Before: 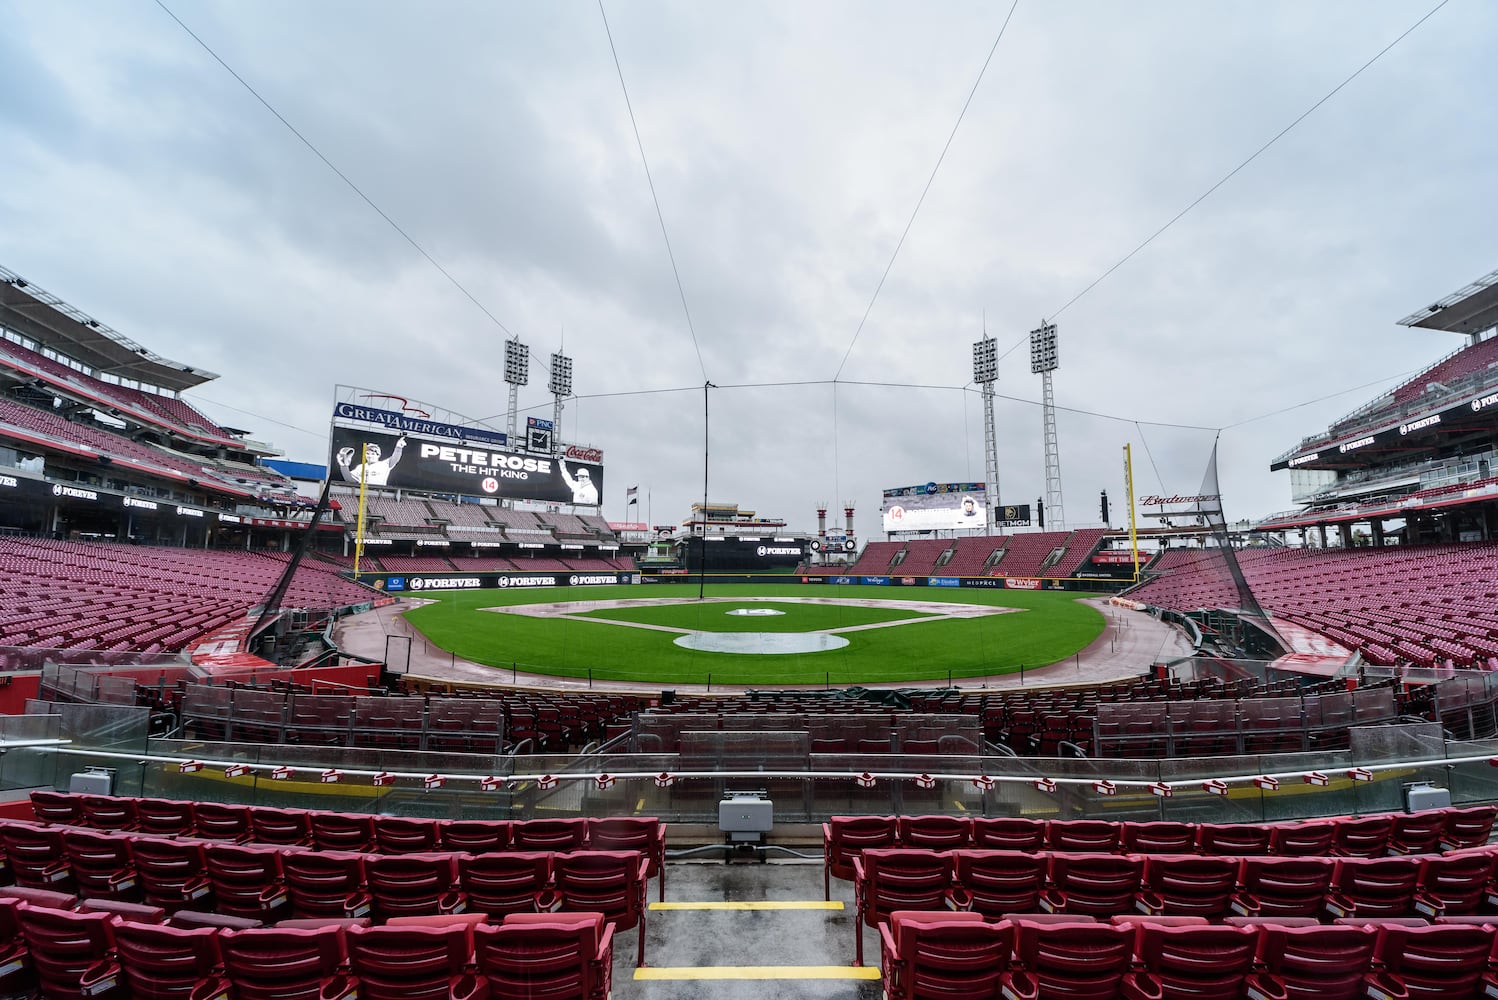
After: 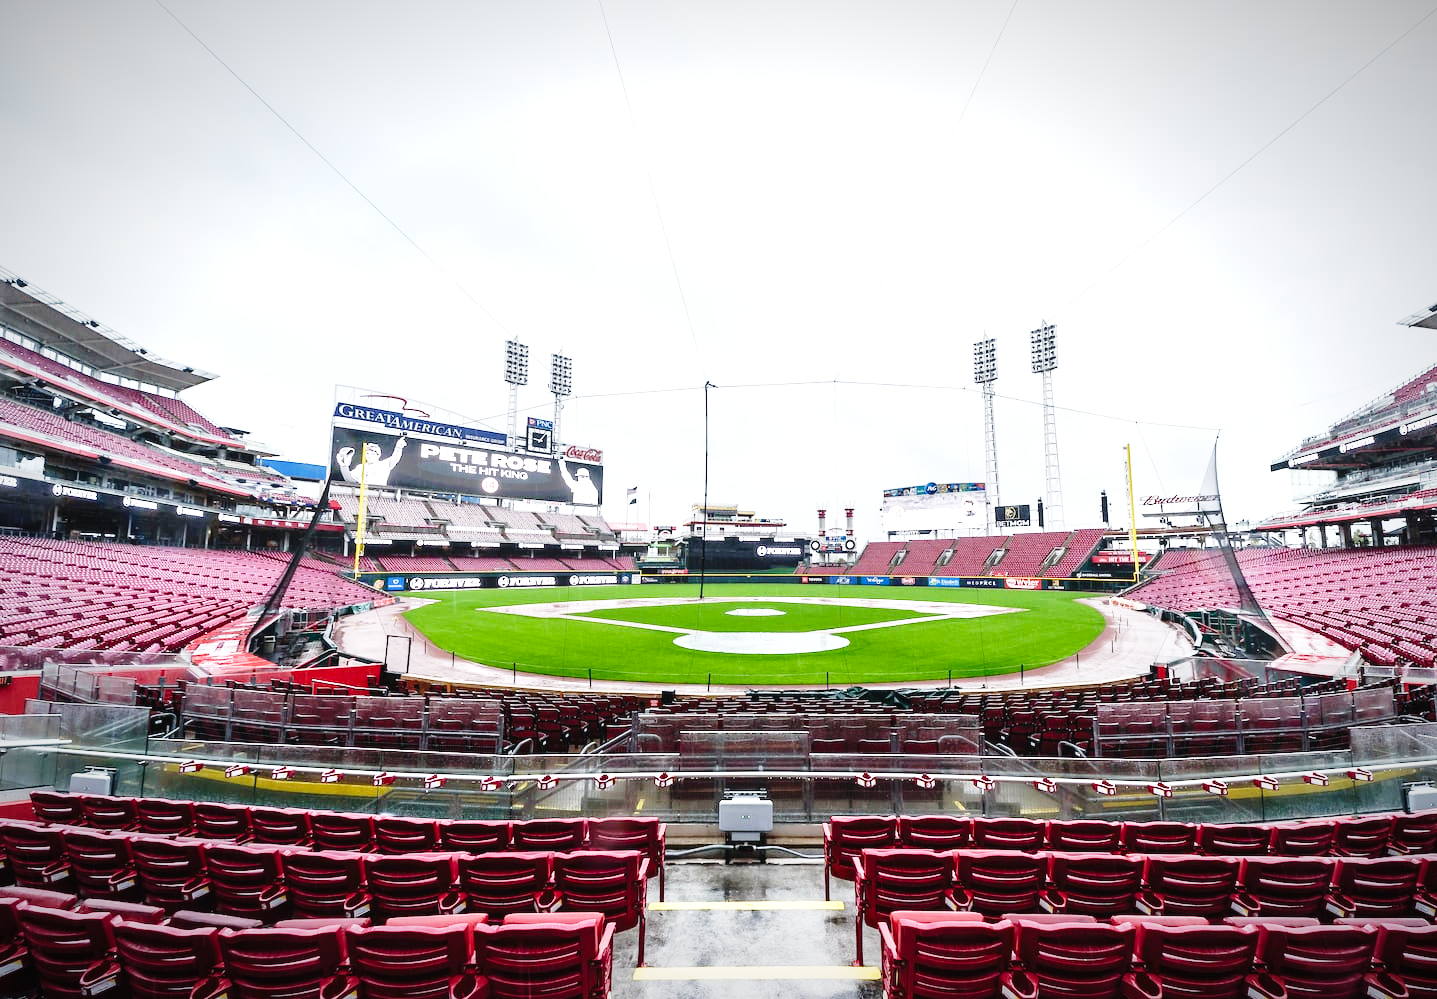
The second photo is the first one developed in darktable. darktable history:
contrast brightness saturation: contrast 0.028, brightness -0.032
base curve: curves: ch0 [(0, 0) (0.028, 0.03) (0.121, 0.232) (0.46, 0.748) (0.859, 0.968) (1, 1)], preserve colors none
shadows and highlights: shadows -20.18, white point adjustment -1.9, highlights -34.95
crop: right 4.026%, bottom 0.038%
exposure: black level correction -0.002, exposure 1.112 EV, compensate highlight preservation false
vignetting: fall-off start 80.7%, fall-off radius 62.49%, brightness -0.578, saturation -0.252, automatic ratio true, width/height ratio 1.423
